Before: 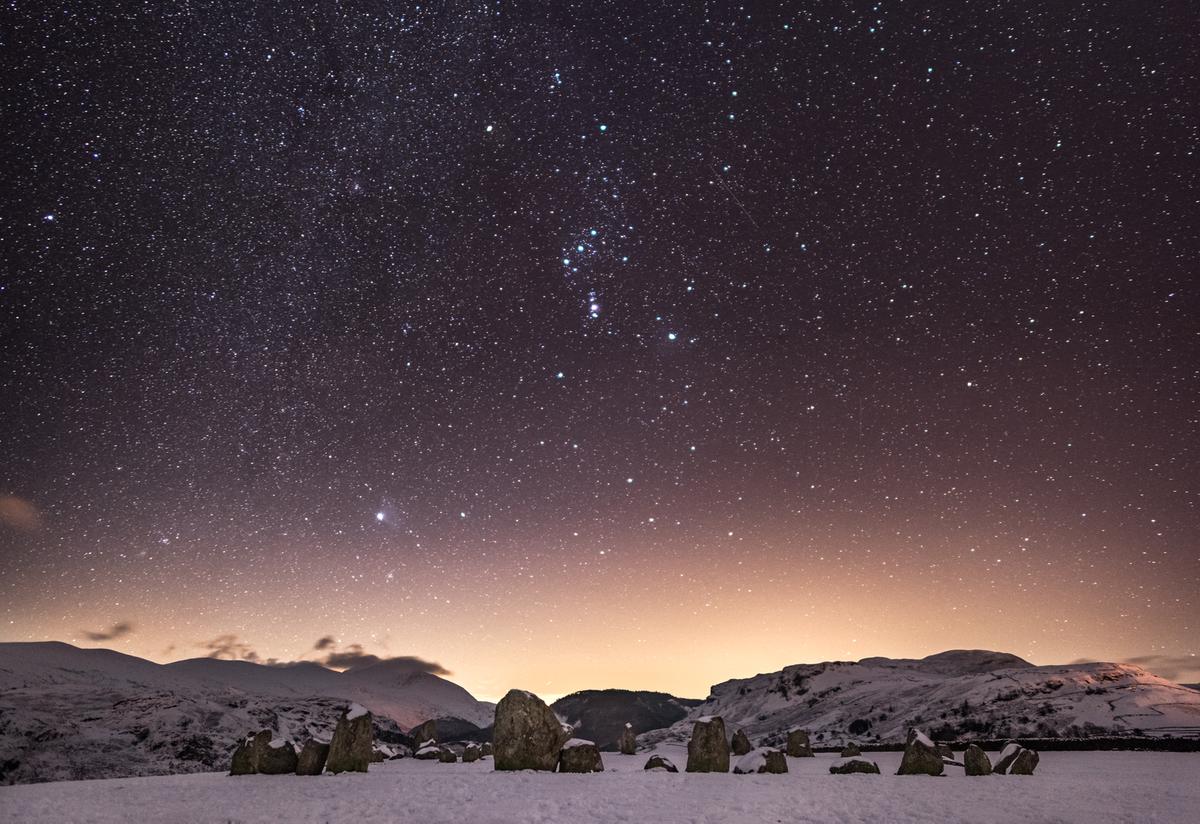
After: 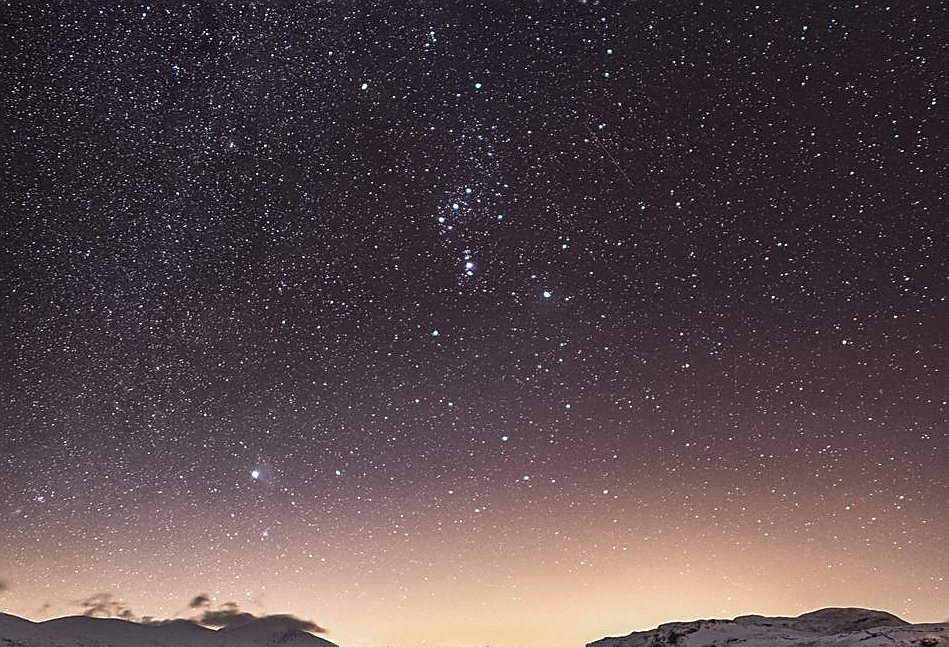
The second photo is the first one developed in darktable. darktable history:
contrast brightness saturation: saturation -0.163
sharpen: radius 1.393, amount 1.244, threshold 0.829
crop and rotate: left 10.448%, top 5.098%, right 10.458%, bottom 16.368%
local contrast: detail 110%
